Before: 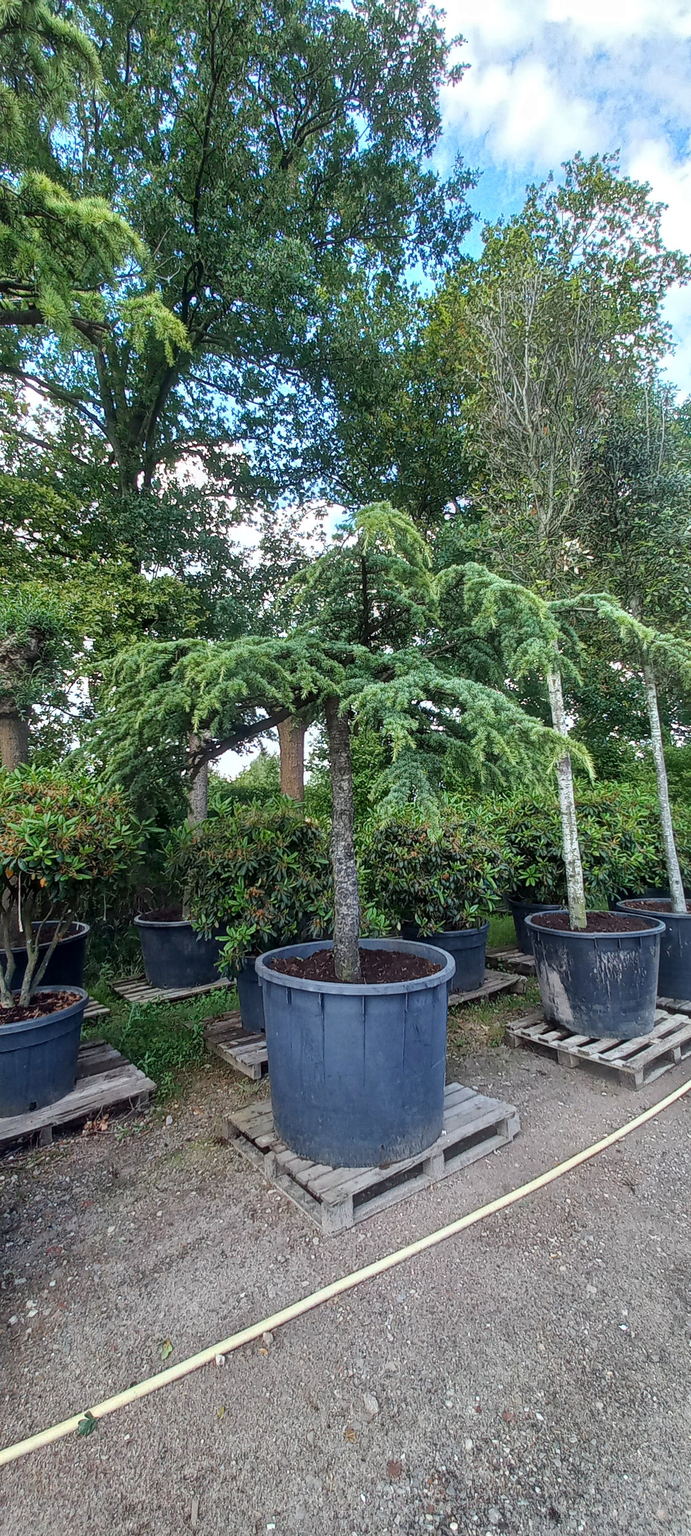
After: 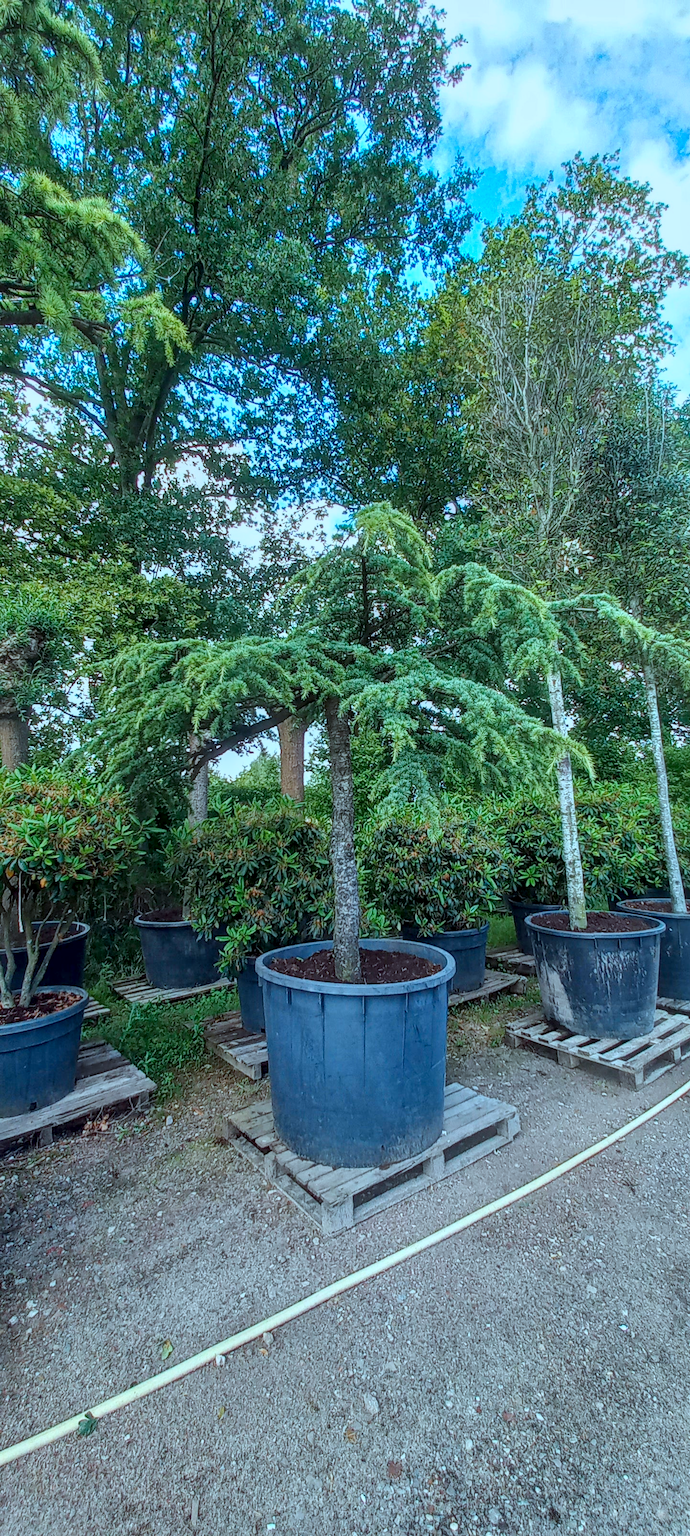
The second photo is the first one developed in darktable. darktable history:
shadows and highlights: shadows 61.84, white point adjustment 0.504, highlights -34.19, compress 83.78%
local contrast: on, module defaults
color balance rgb: linear chroma grading › global chroma 15.248%, perceptual saturation grading › global saturation 0.026%, contrast -10.179%
color correction: highlights a* -11.7, highlights b* -15.83
